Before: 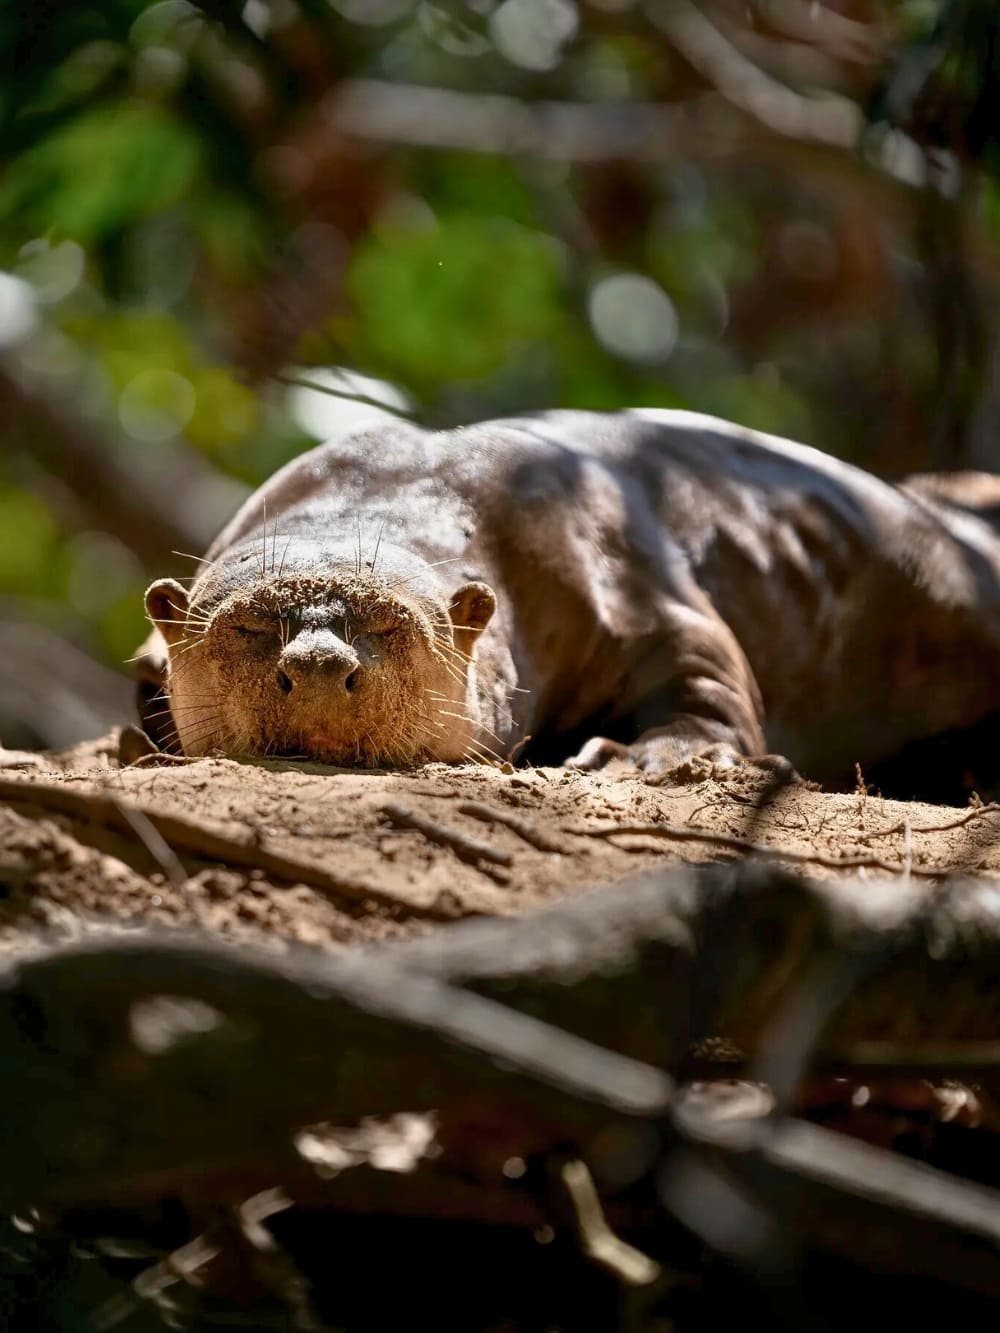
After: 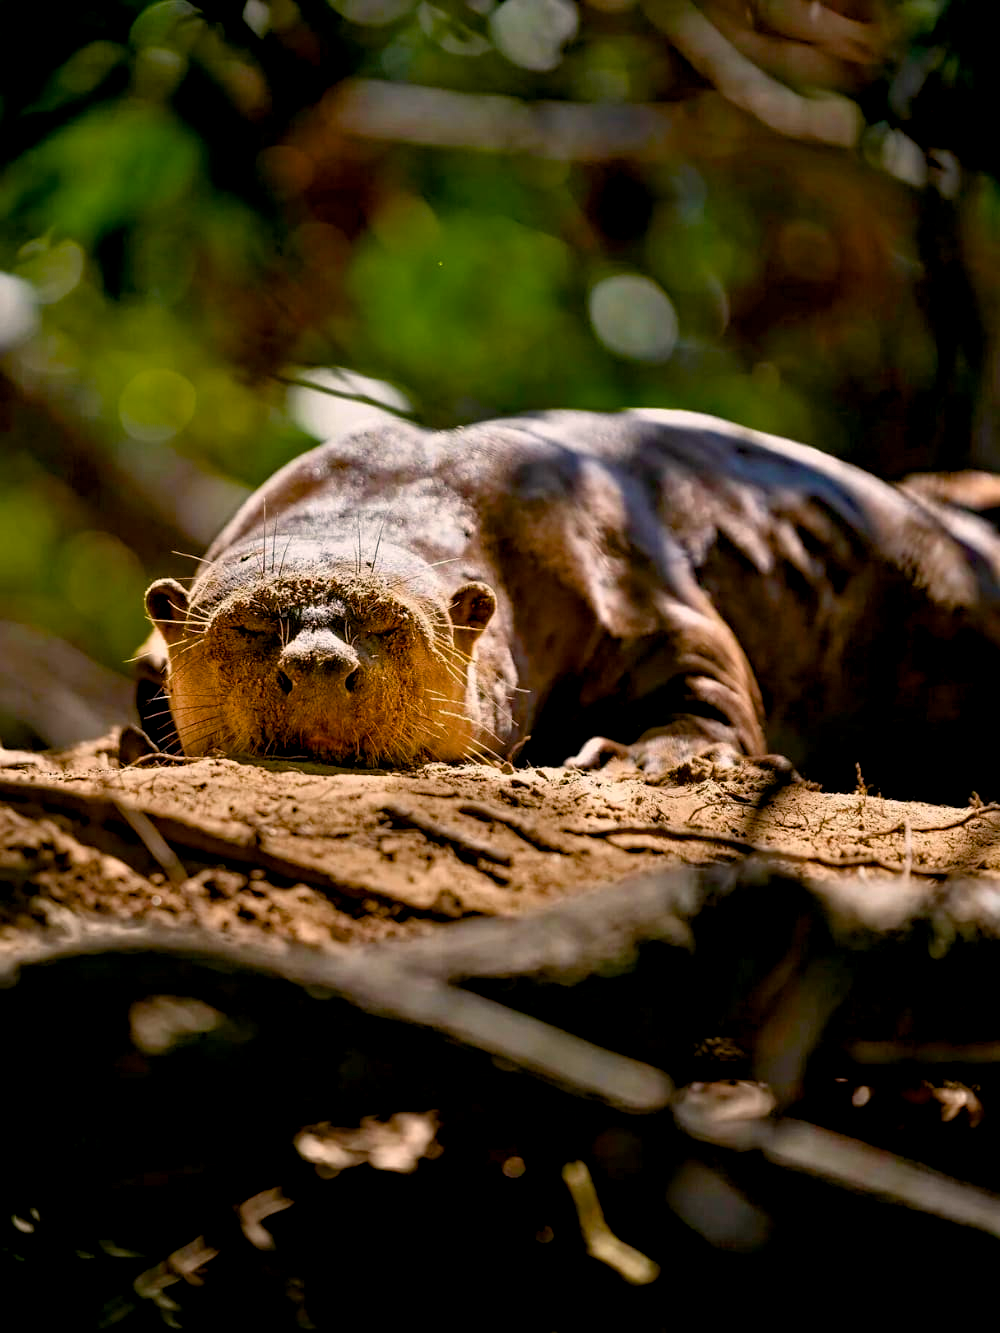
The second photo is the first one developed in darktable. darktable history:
color balance rgb: highlights gain › chroma 2.034%, highlights gain › hue 45.46°, global offset › luminance -0.842%, perceptual saturation grading › global saturation 20%, perceptual saturation grading › highlights 3.236%, perceptual saturation grading › shadows 49.811%
haze removal: strength 0.279, distance 0.247, adaptive false
